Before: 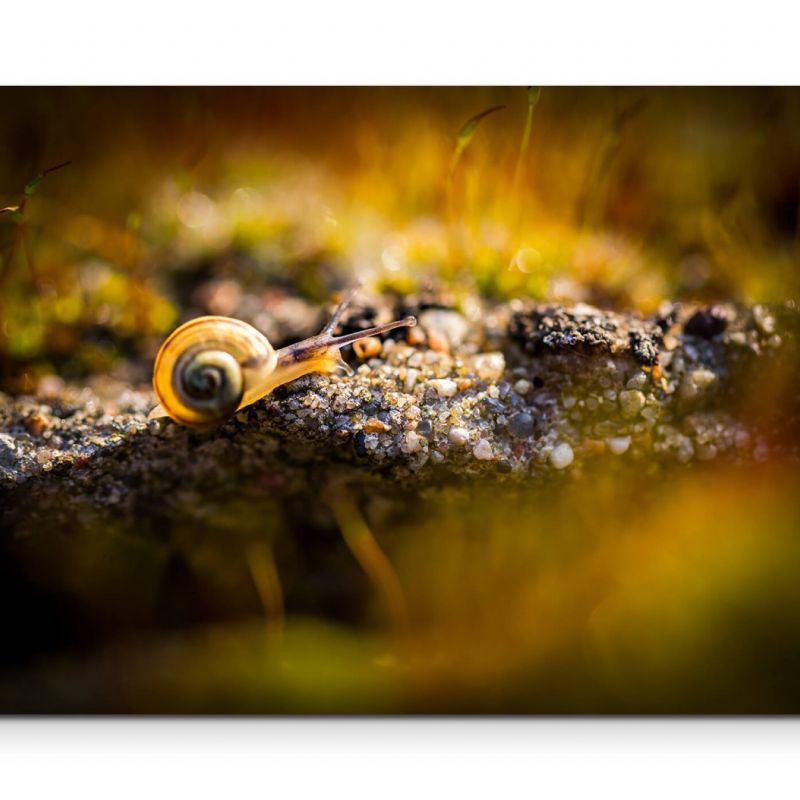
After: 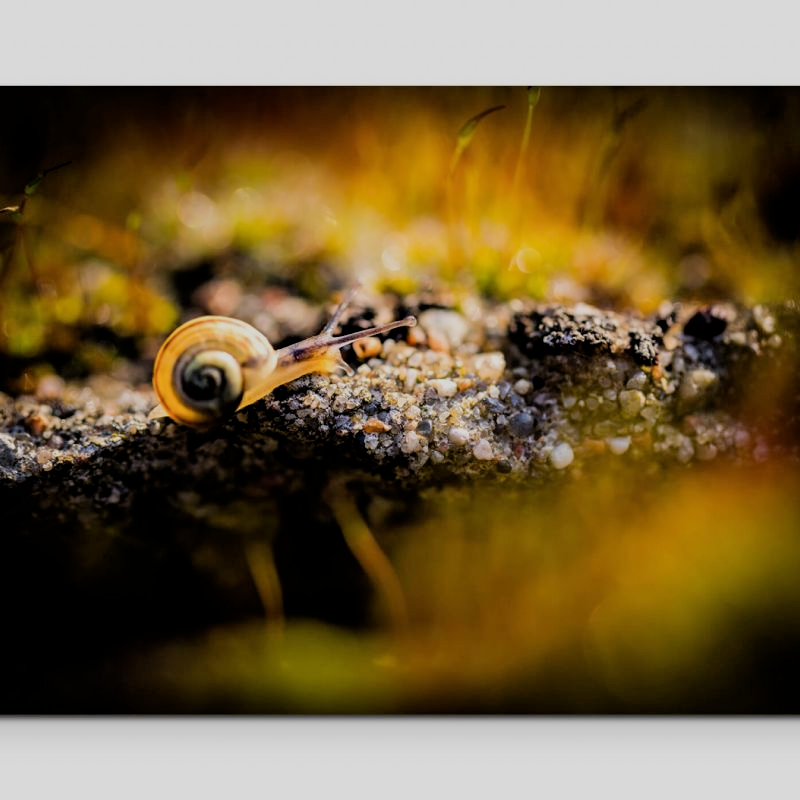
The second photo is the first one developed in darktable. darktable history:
exposure: compensate highlight preservation false
filmic rgb: black relative exposure -4.83 EV, white relative exposure 4.03 EV, threshold 3 EV, hardness 2.83, enable highlight reconstruction true
